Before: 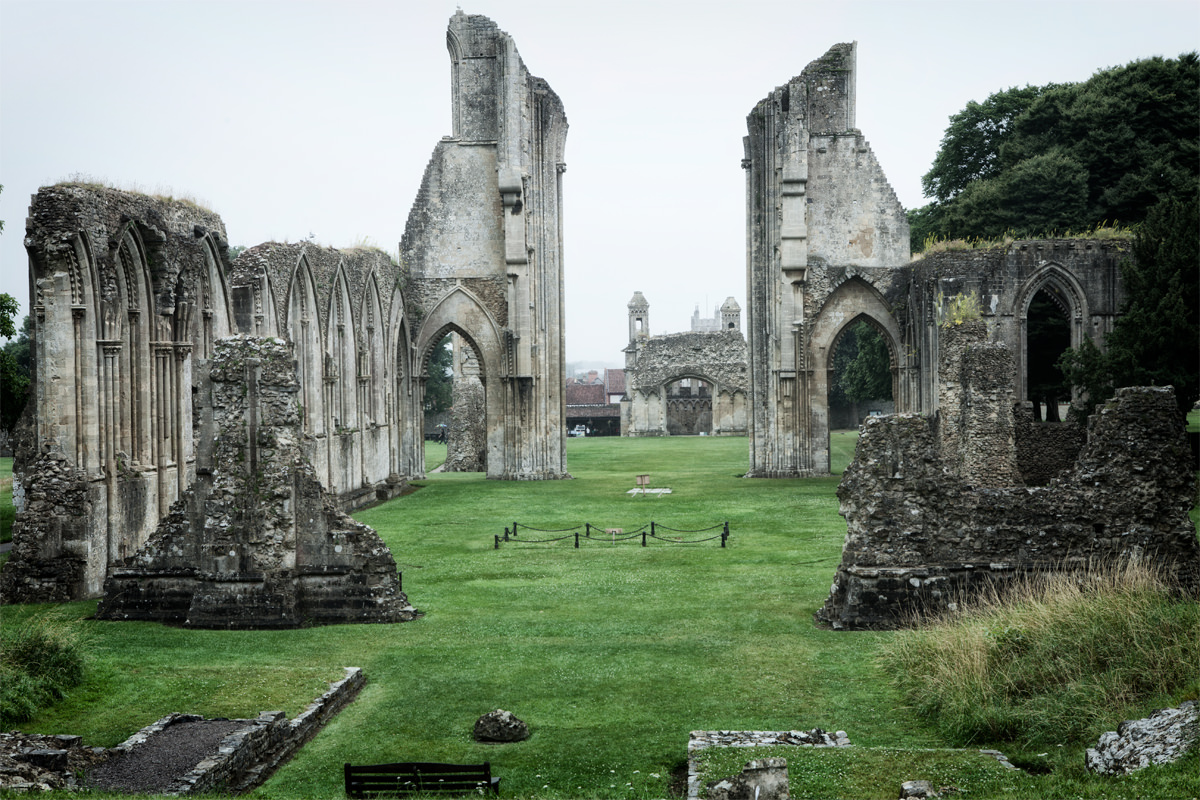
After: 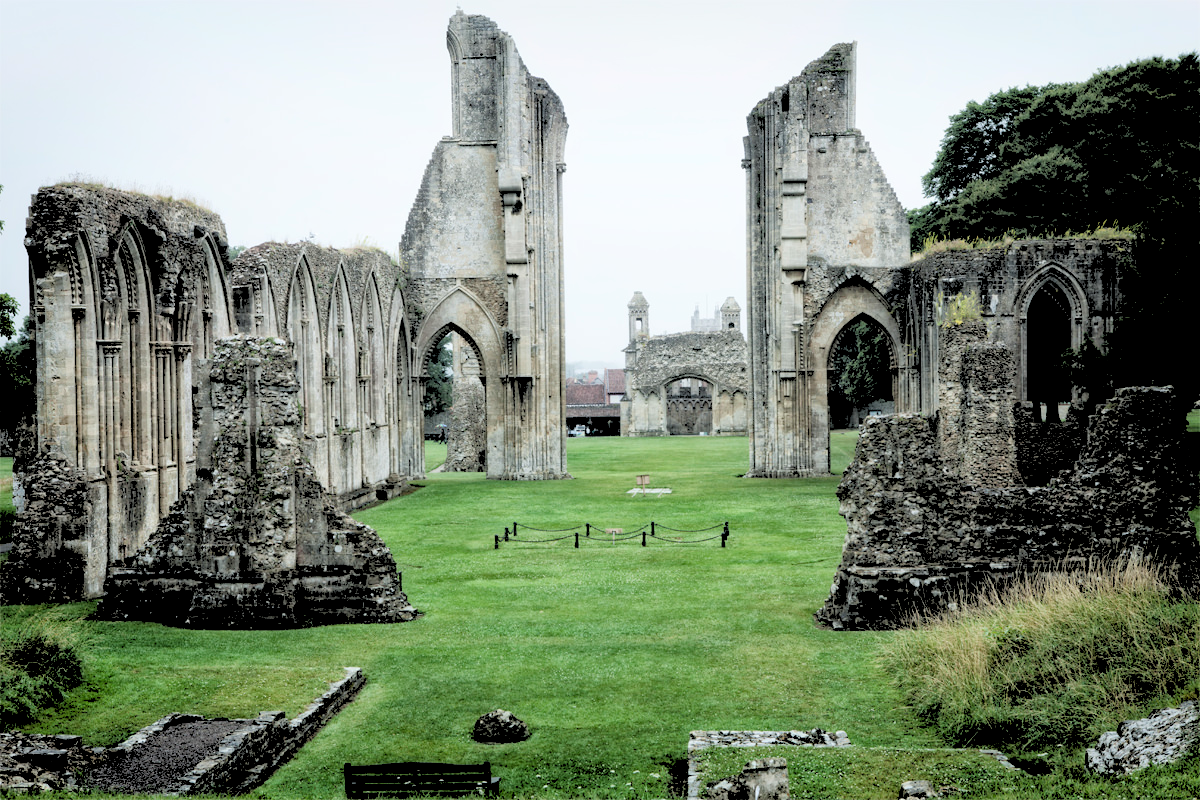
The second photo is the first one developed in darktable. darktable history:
haze removal: compatibility mode true, adaptive false
rgb levels: levels [[0.027, 0.429, 0.996], [0, 0.5, 1], [0, 0.5, 1]]
